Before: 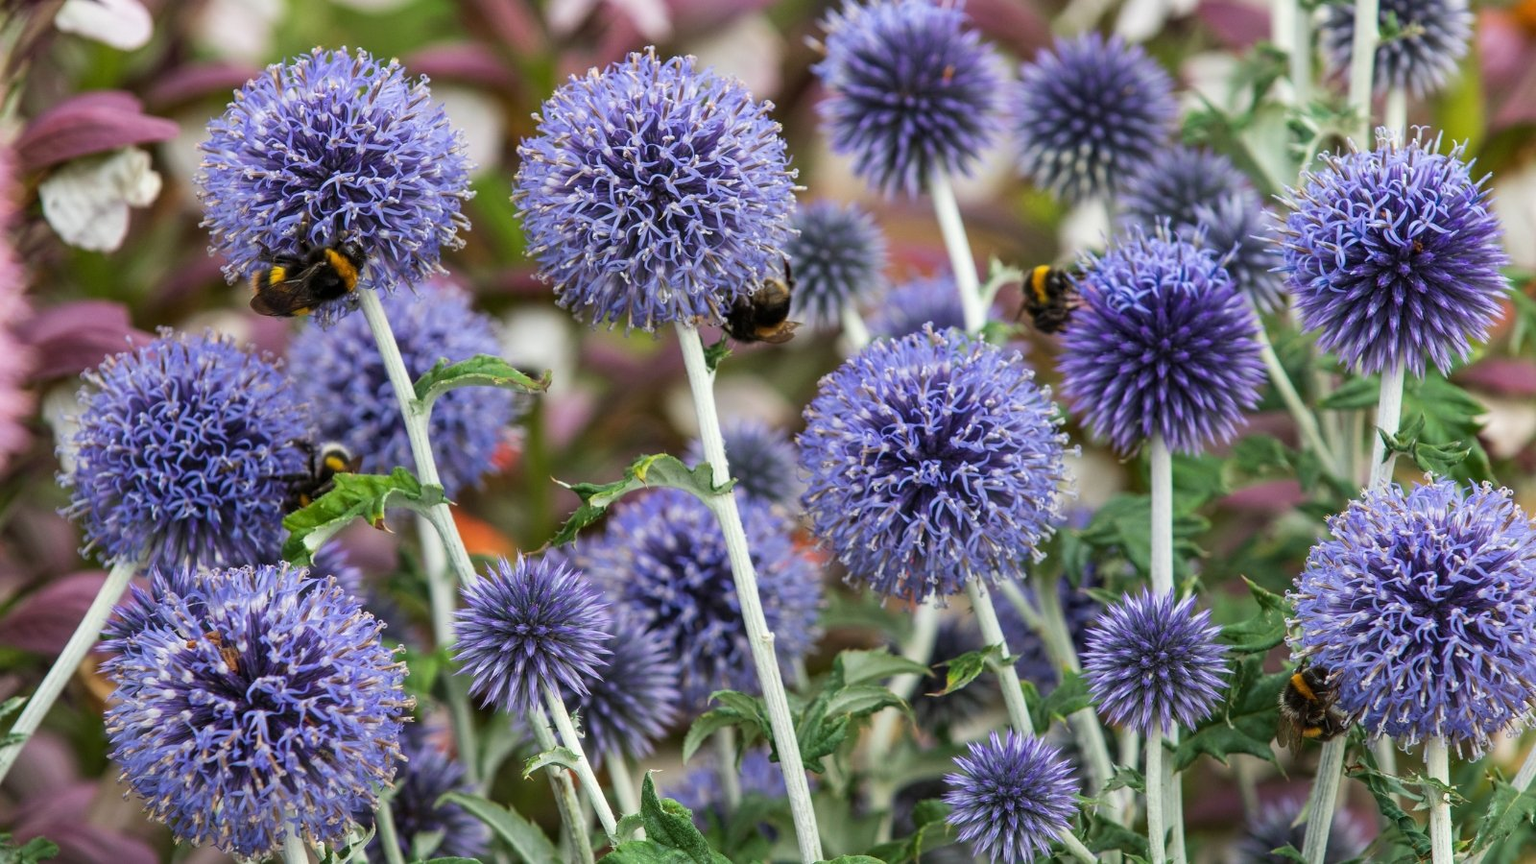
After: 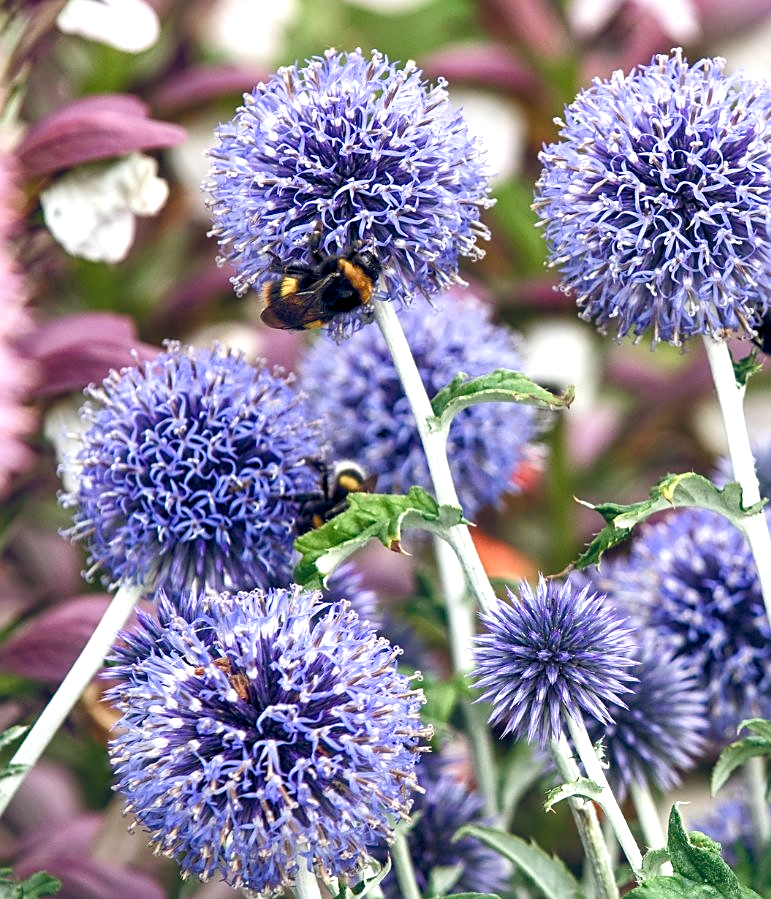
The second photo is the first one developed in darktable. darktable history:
crop and rotate: left 0.043%, top 0%, right 51.715%
tone equalizer: on, module defaults
color correction: highlights b* 0.048
exposure: exposure 0.743 EV, compensate highlight preservation false
color balance rgb: global offset › chroma 0.242%, global offset › hue 256.5°, perceptual saturation grading › global saturation 20%, perceptual saturation grading › highlights -50.188%, perceptual saturation grading › shadows 30.285%
local contrast: mode bilateral grid, contrast 21, coarseness 50, detail 130%, midtone range 0.2
sharpen: on, module defaults
